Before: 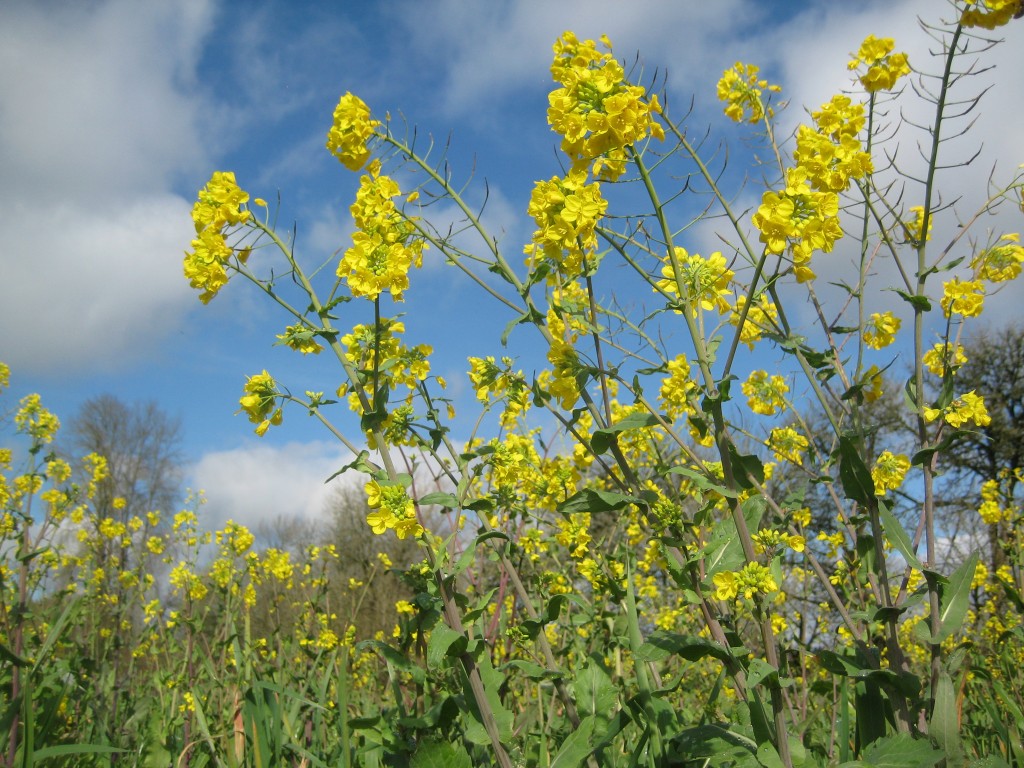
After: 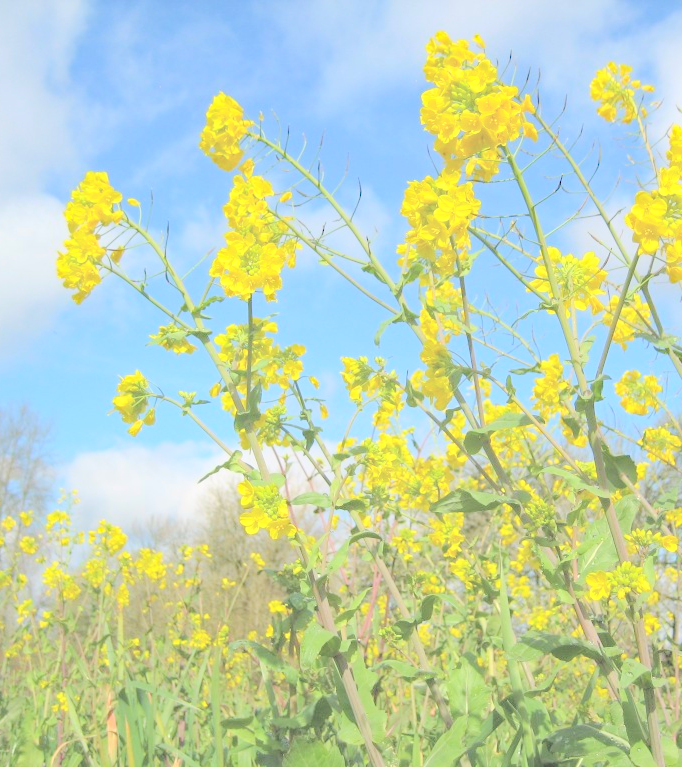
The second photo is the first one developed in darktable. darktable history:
exposure: black level correction 0.001, exposure 0.193 EV, compensate highlight preservation false
crop and rotate: left 12.412%, right 20.935%
contrast brightness saturation: brightness 0.994
haze removal: compatibility mode true, adaptive false
